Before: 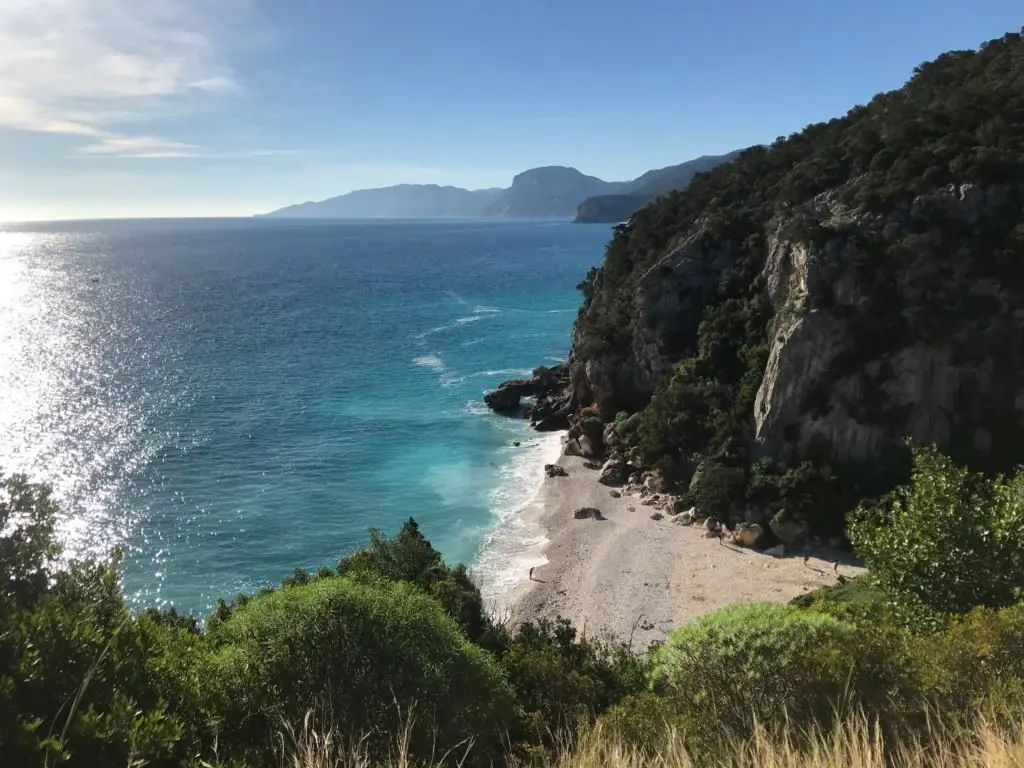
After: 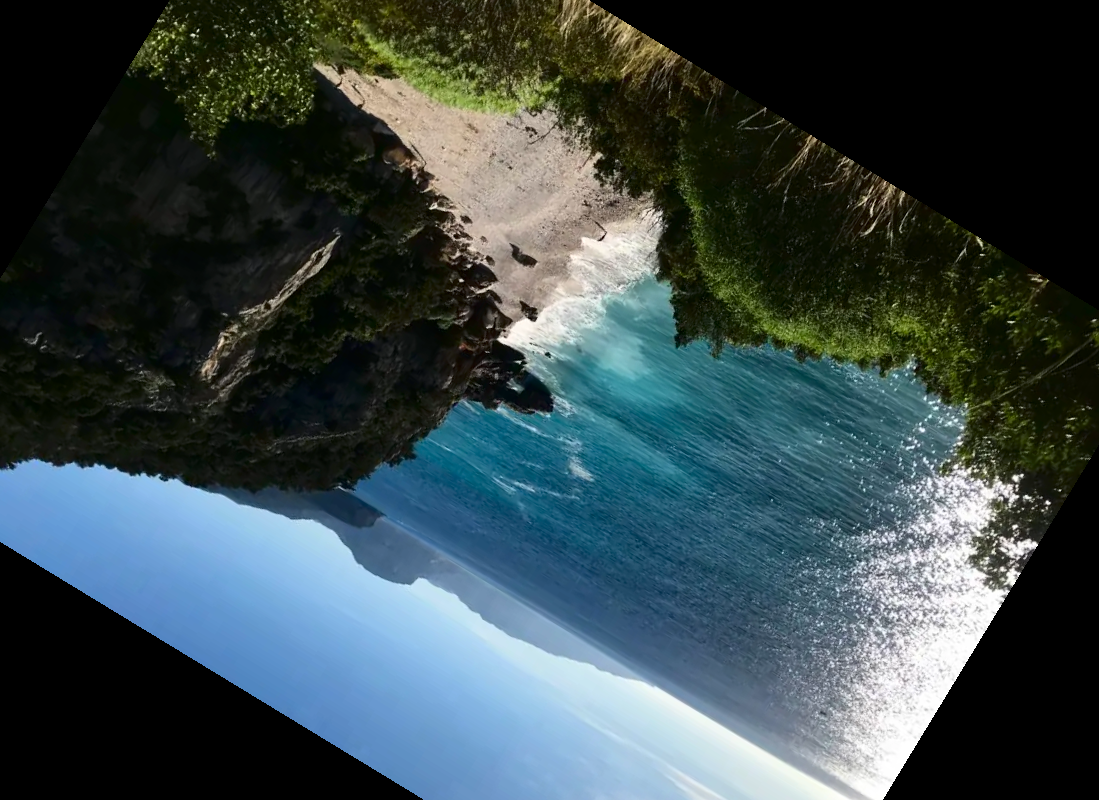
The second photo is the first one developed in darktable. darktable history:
contrast brightness saturation: contrast 0.2, brightness -0.11, saturation 0.1
crop and rotate: angle 148.68°, left 9.111%, top 15.603%, right 4.588%, bottom 17.041%
